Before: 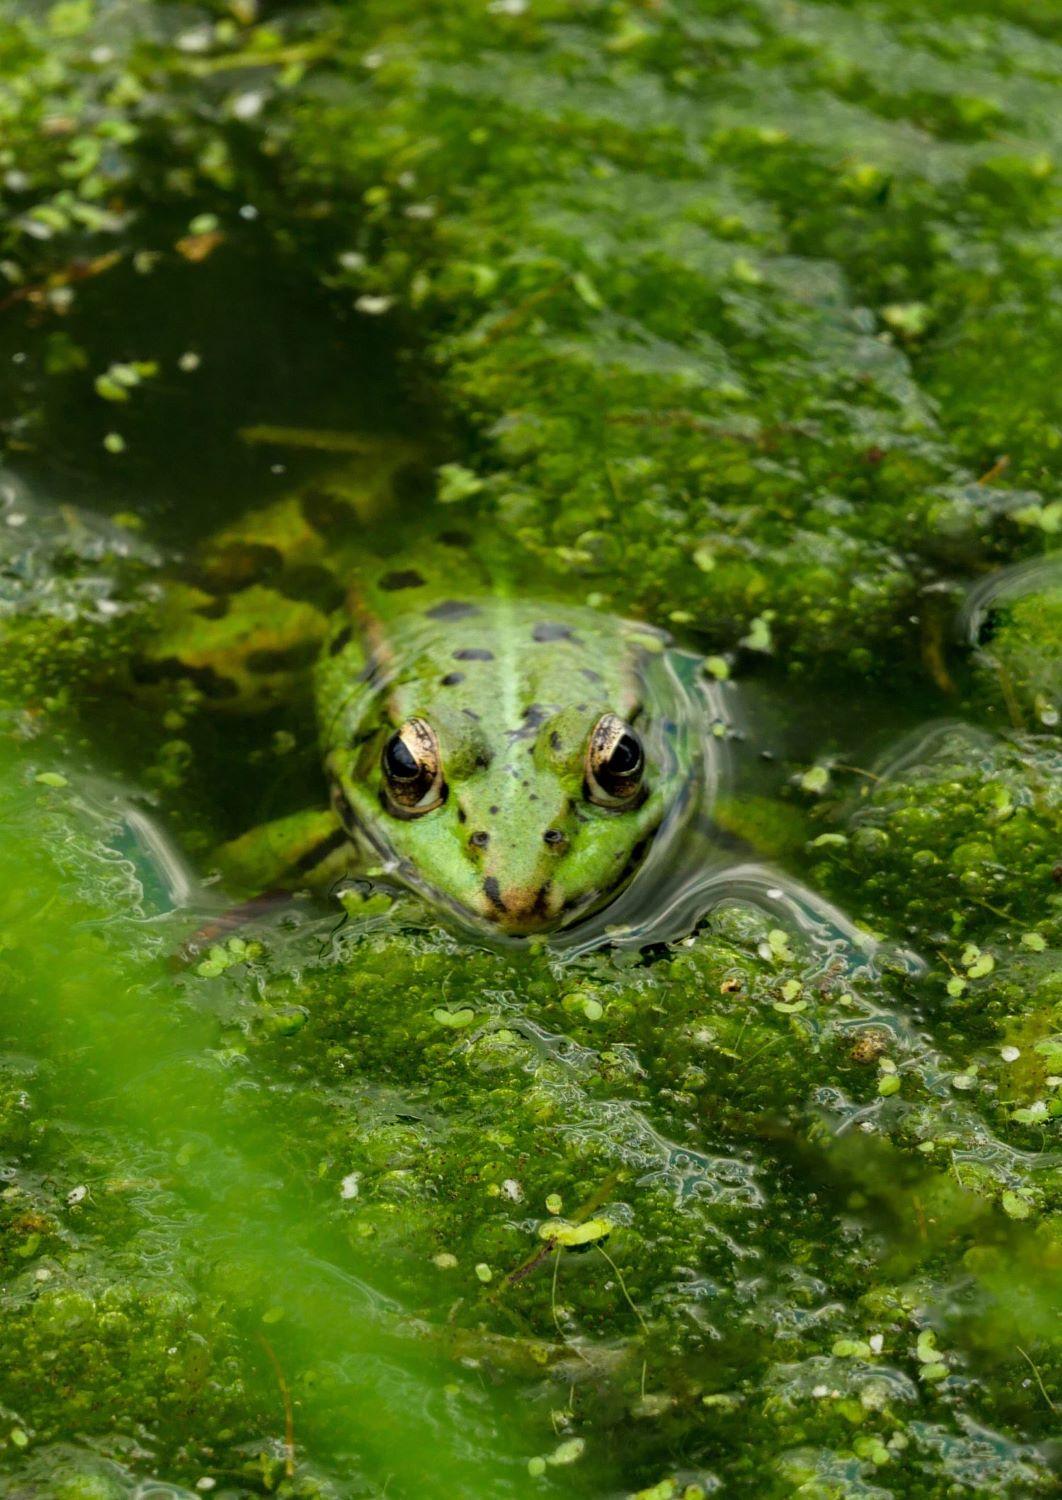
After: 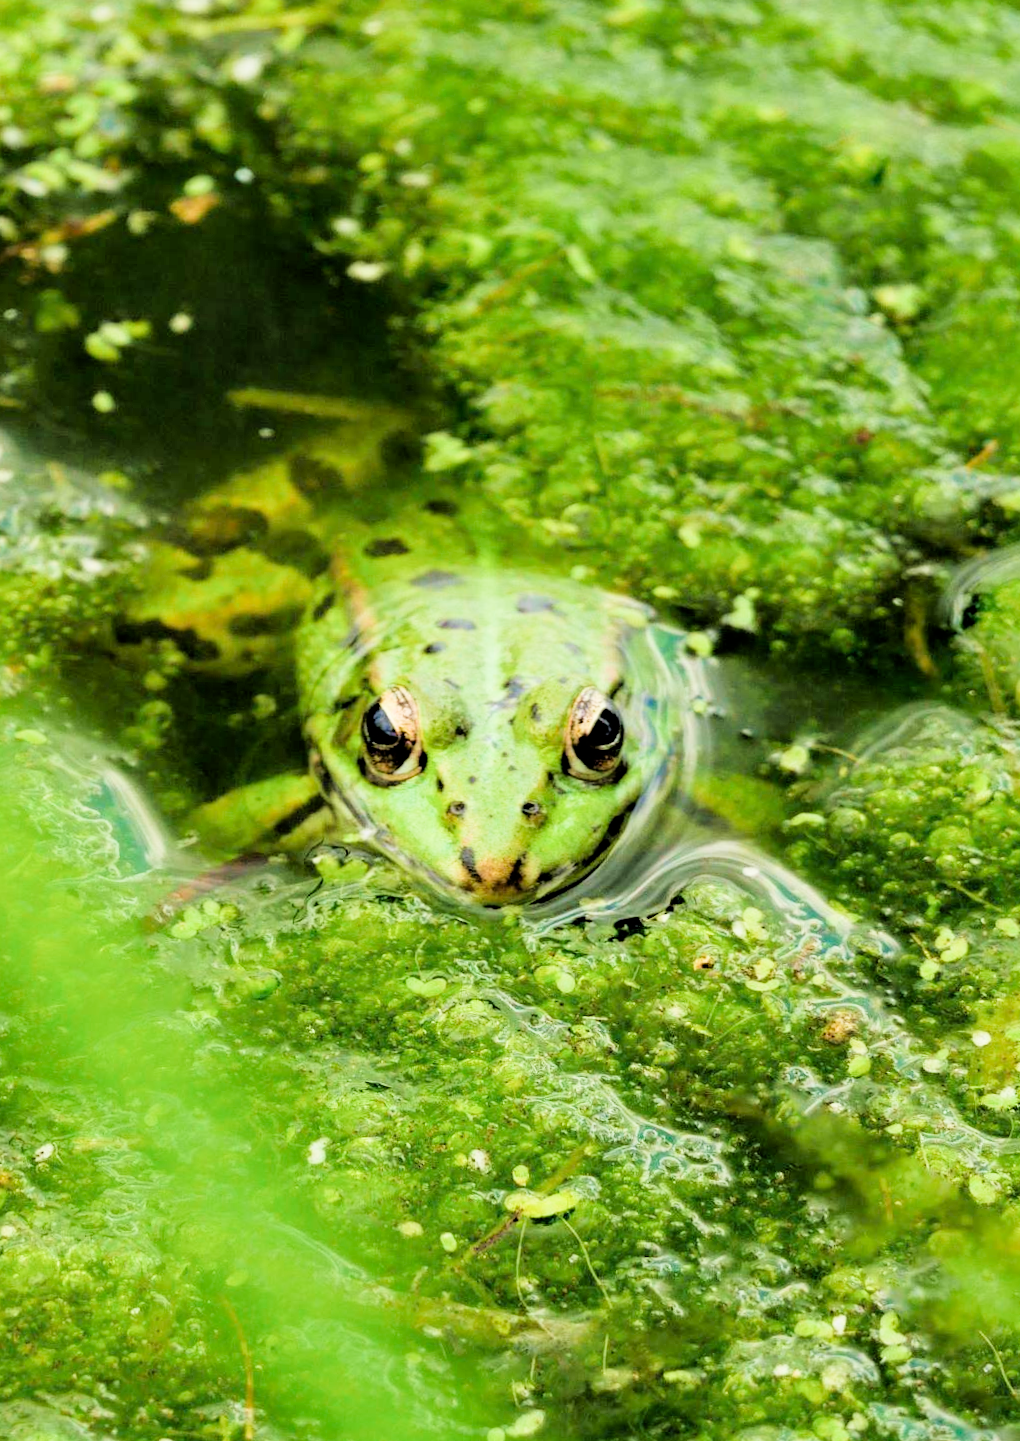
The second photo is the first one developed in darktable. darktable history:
crop and rotate: angle -1.66°
velvia: on, module defaults
exposure: black level correction 0.001, exposure 1.729 EV, compensate exposure bias true, compensate highlight preservation false
filmic rgb: black relative exposure -4.66 EV, white relative exposure 4.8 EV, hardness 2.35, latitude 35.69%, contrast 1.046, highlights saturation mix 1.56%, shadows ↔ highlights balance 1.22%
